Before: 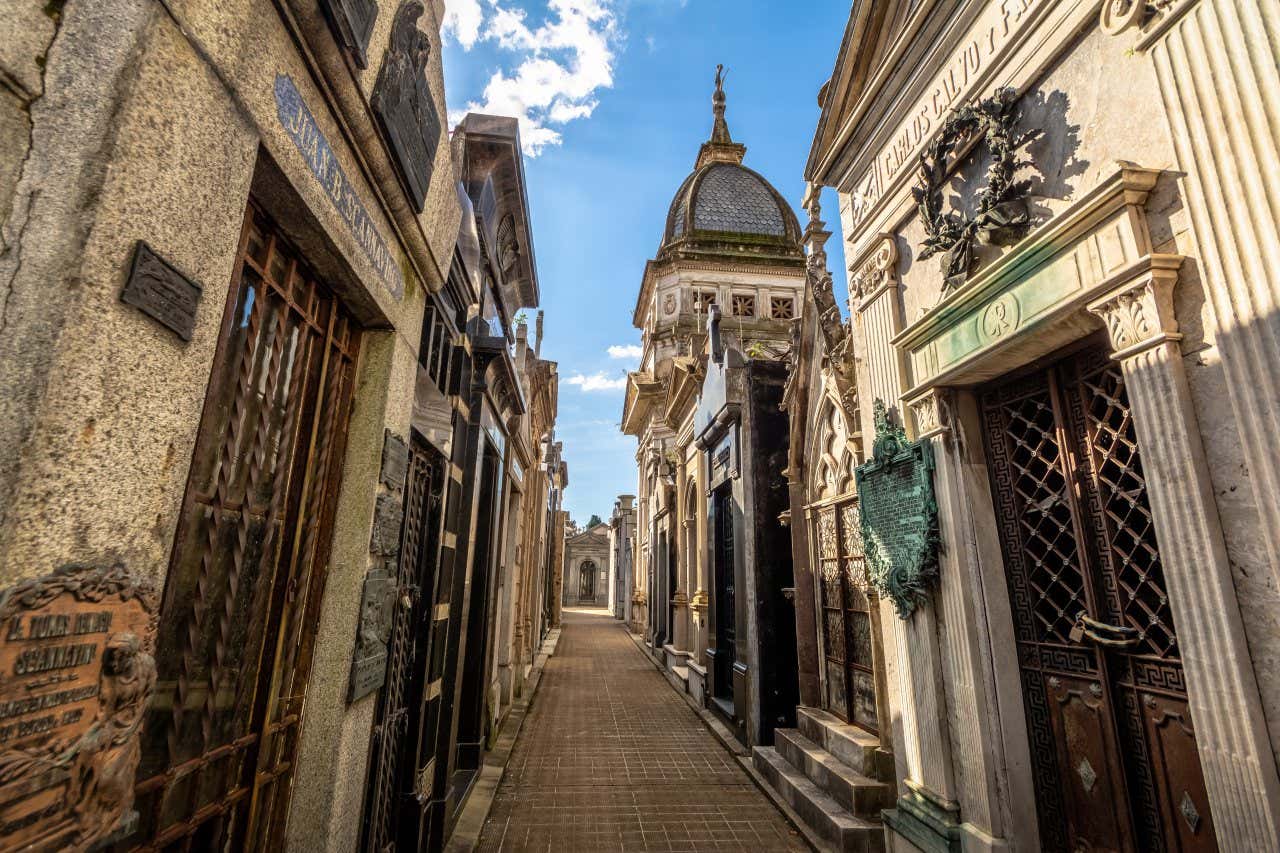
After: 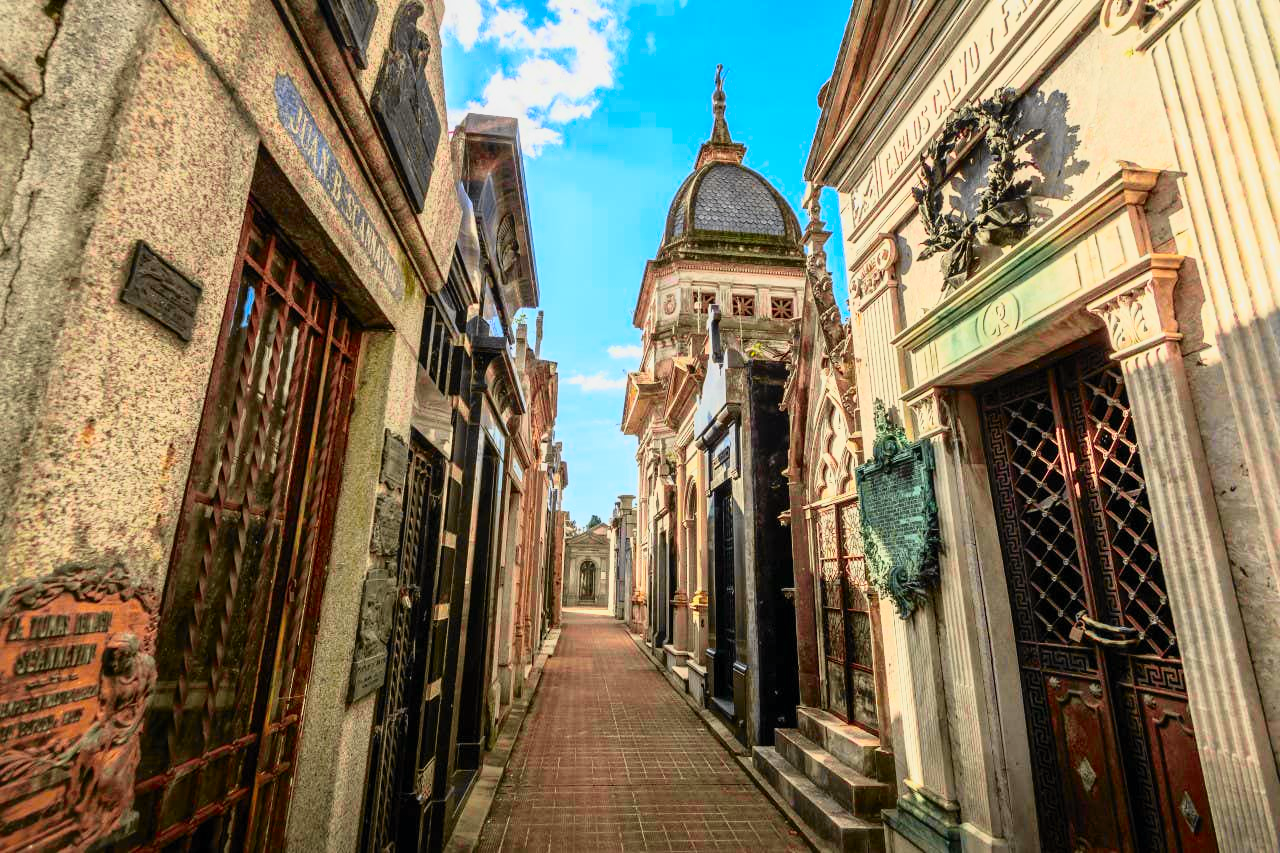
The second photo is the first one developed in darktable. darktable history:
tone curve: curves: ch0 [(0, 0) (0.058, 0.037) (0.214, 0.183) (0.304, 0.288) (0.561, 0.554) (0.687, 0.677) (0.768, 0.768) (0.858, 0.861) (0.987, 0.945)]; ch1 [(0, 0) (0.172, 0.123) (0.312, 0.296) (0.432, 0.448) (0.471, 0.469) (0.502, 0.5) (0.521, 0.505) (0.565, 0.569) (0.663, 0.663) (0.703, 0.721) (0.857, 0.917) (1, 1)]; ch2 [(0, 0) (0.411, 0.424) (0.485, 0.497) (0.502, 0.5) (0.517, 0.511) (0.556, 0.562) (0.626, 0.594) (0.709, 0.661) (1, 1)], color space Lab, independent channels, preserve colors none
contrast brightness saturation: contrast 0.197, brightness 0.199, saturation 0.801
